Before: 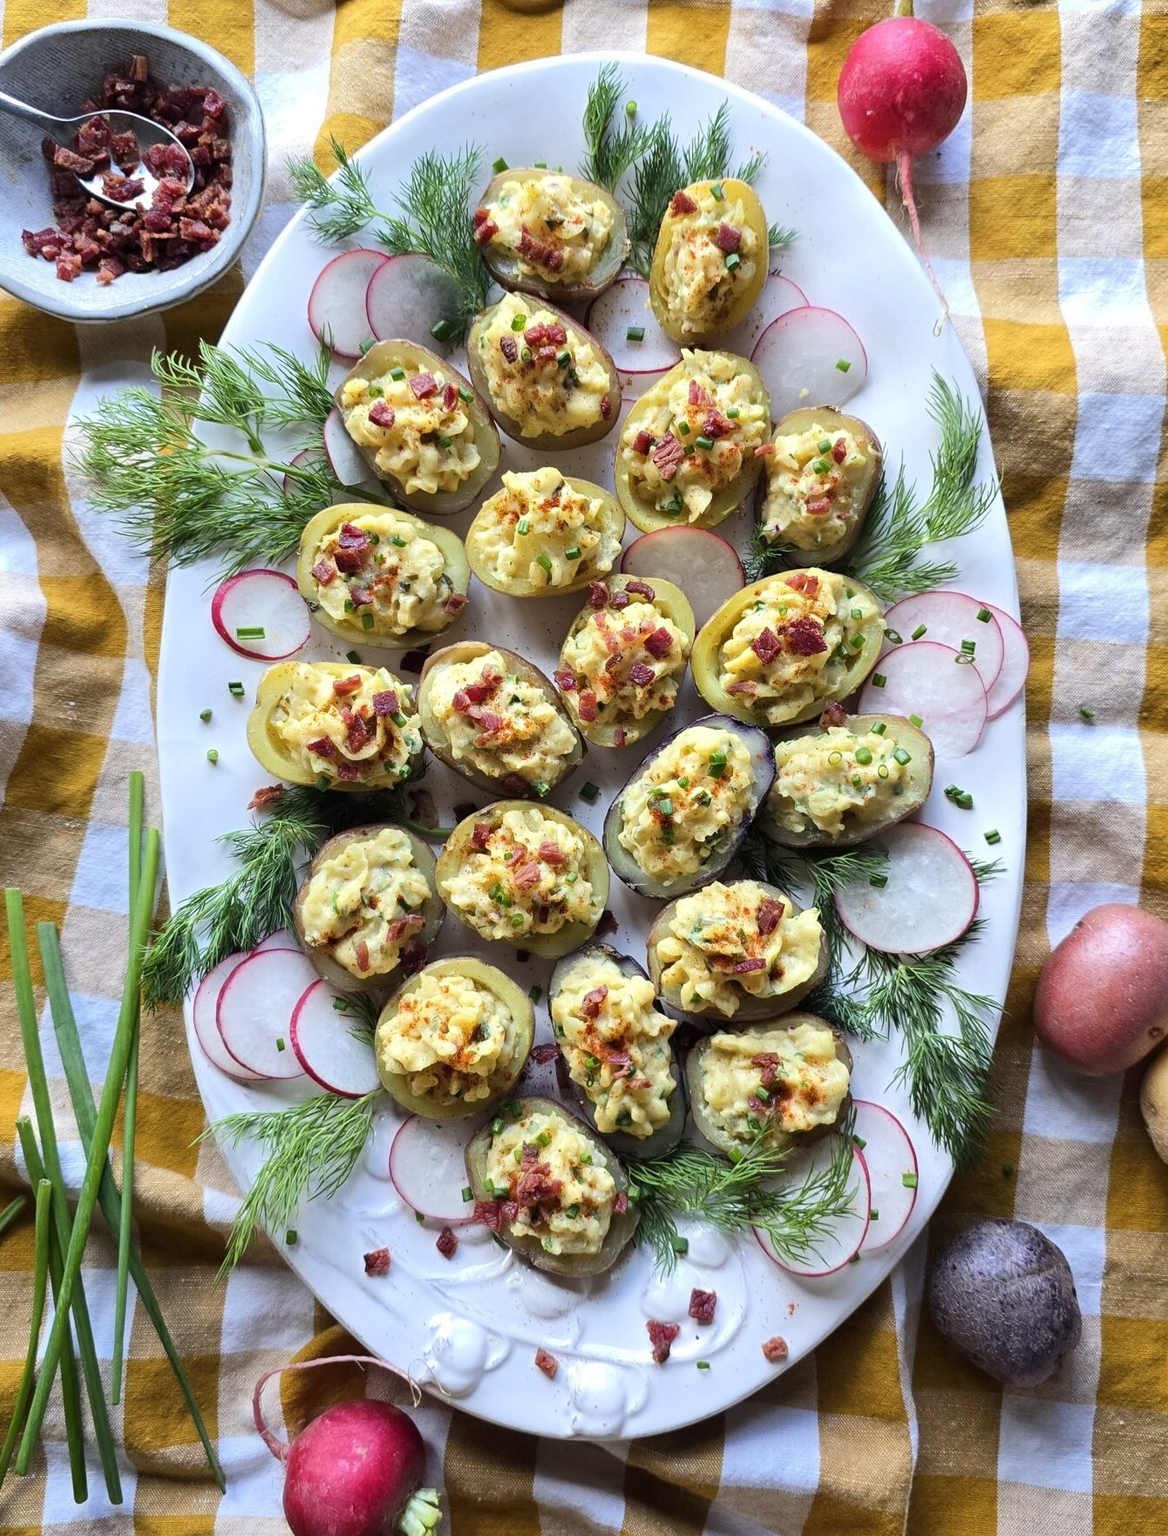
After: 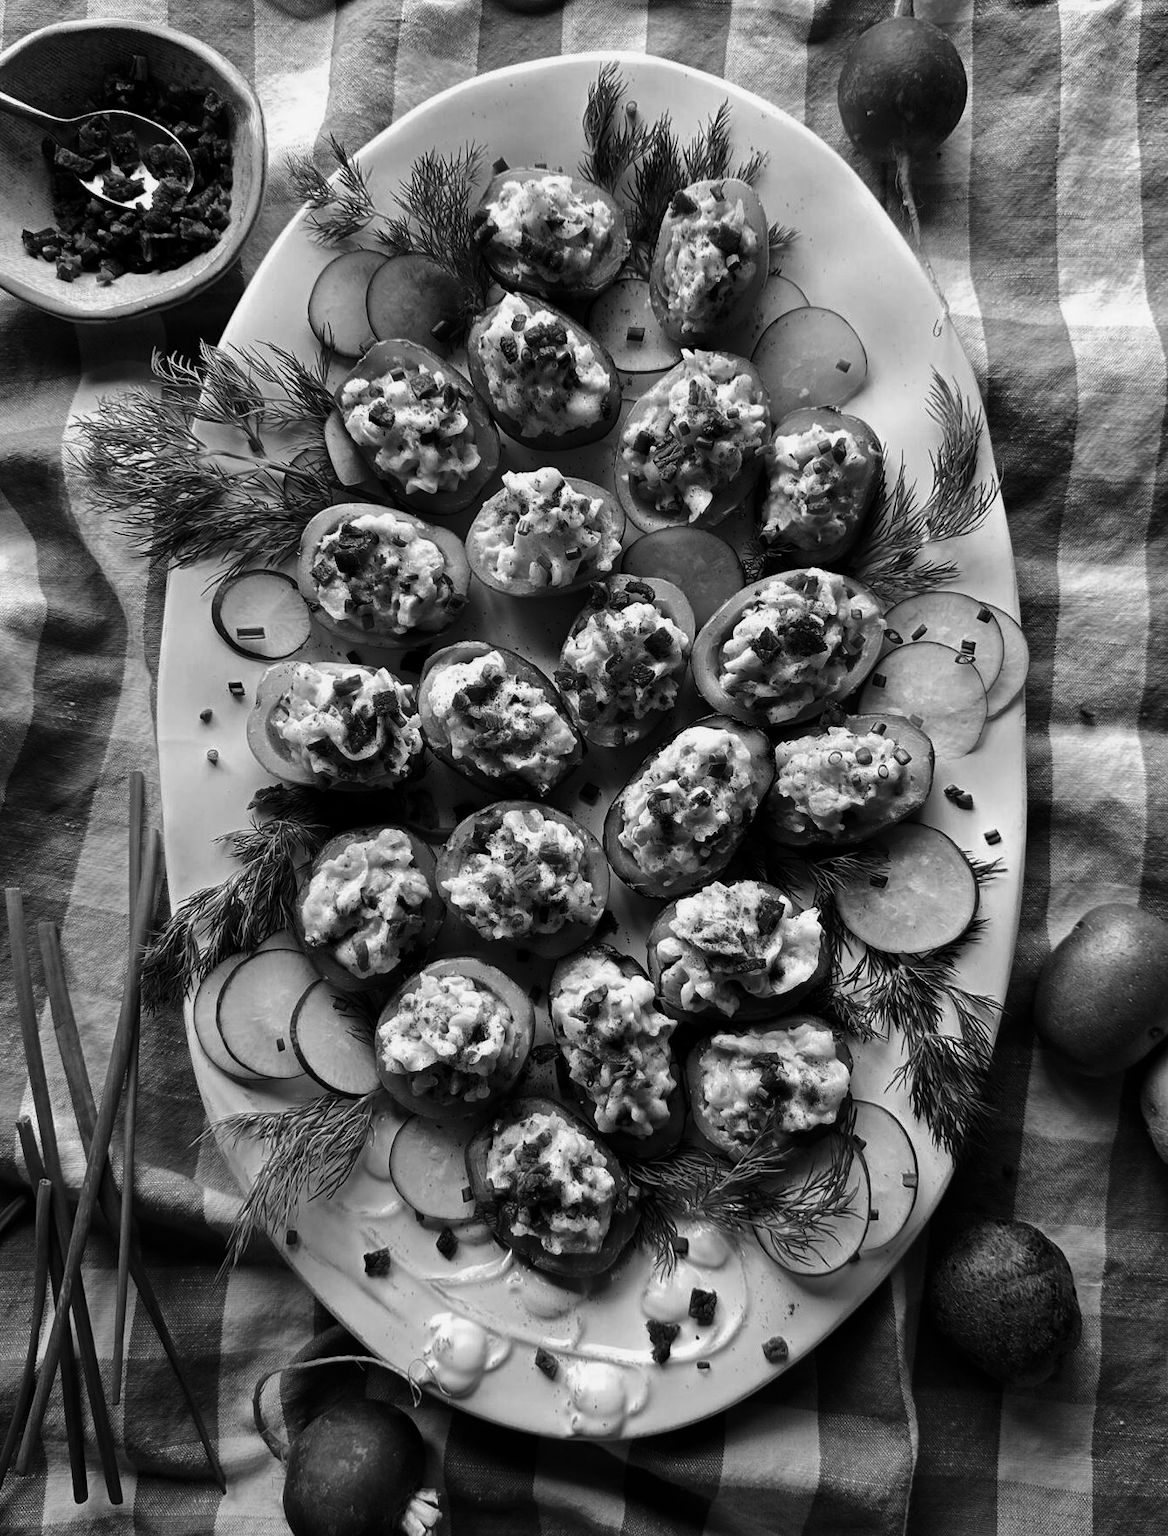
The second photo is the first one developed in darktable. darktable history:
contrast brightness saturation: contrast -0.032, brightness -0.584, saturation -0.996
color balance rgb: perceptual saturation grading › global saturation 20%, perceptual saturation grading › highlights -50.268%, perceptual saturation grading › shadows 31.019%, global vibrance 14.538%
contrast equalizer: y [[0.5 ×6], [0.5 ×6], [0.5, 0.5, 0.501, 0.545, 0.707, 0.863], [0 ×6], [0 ×6]]
